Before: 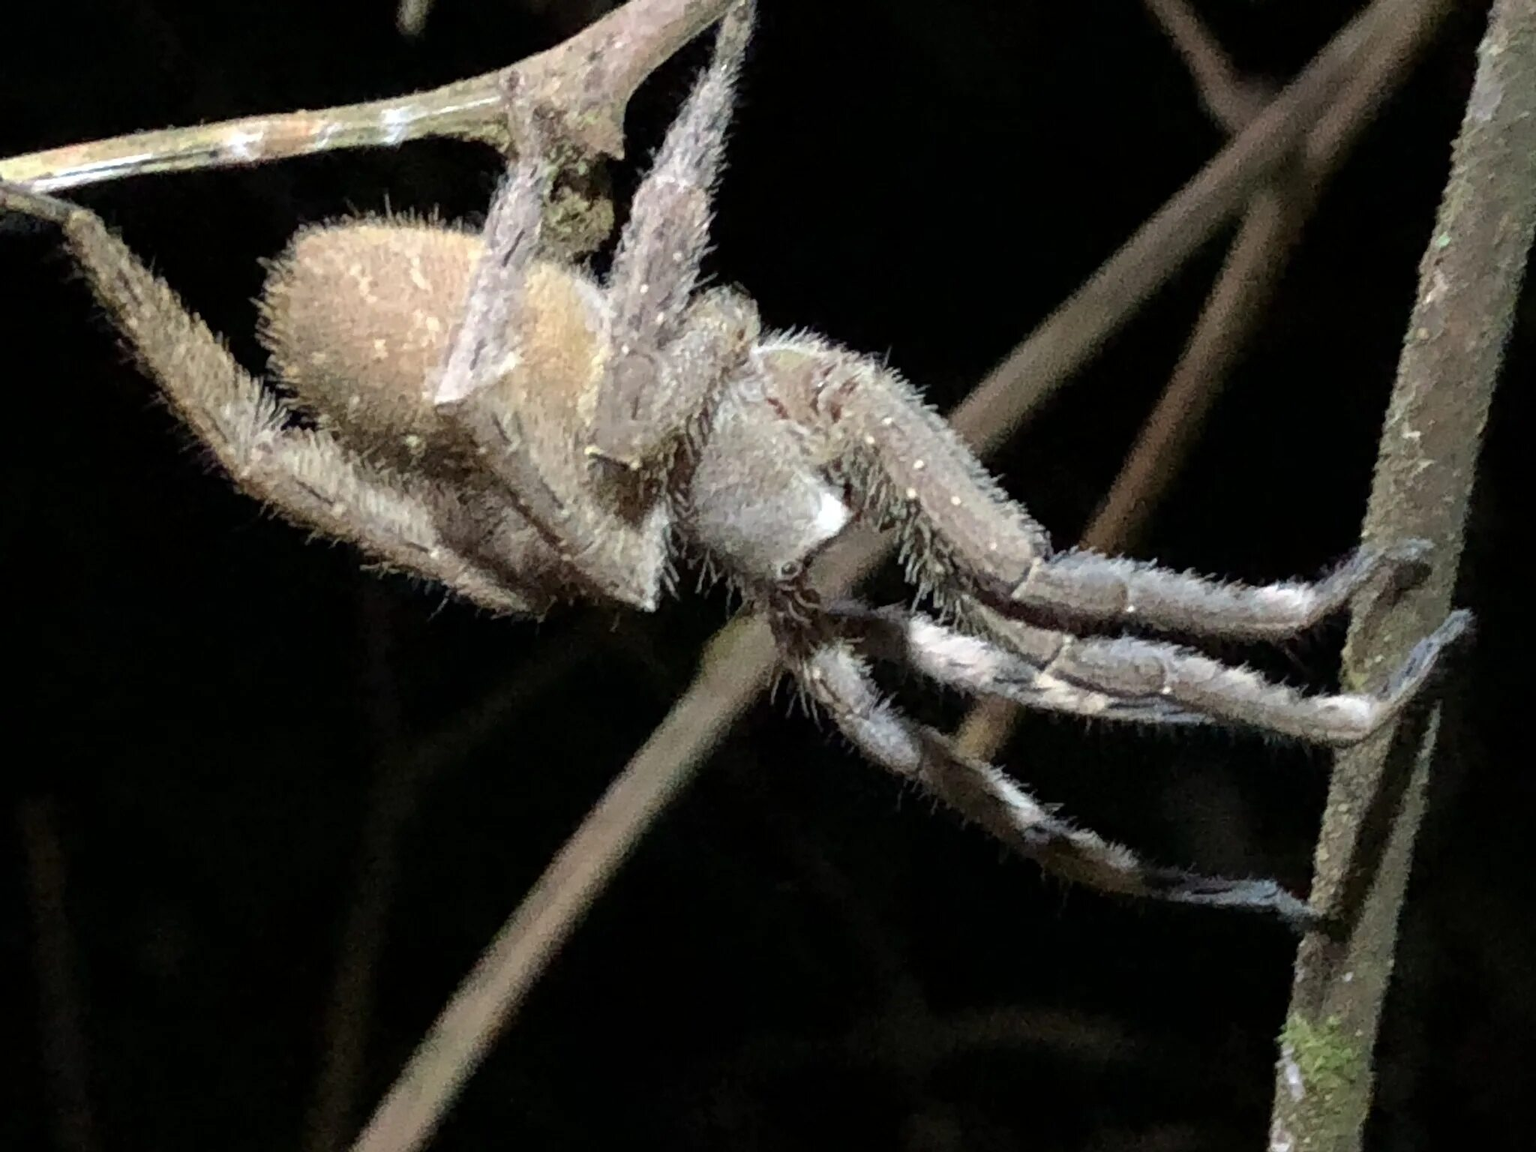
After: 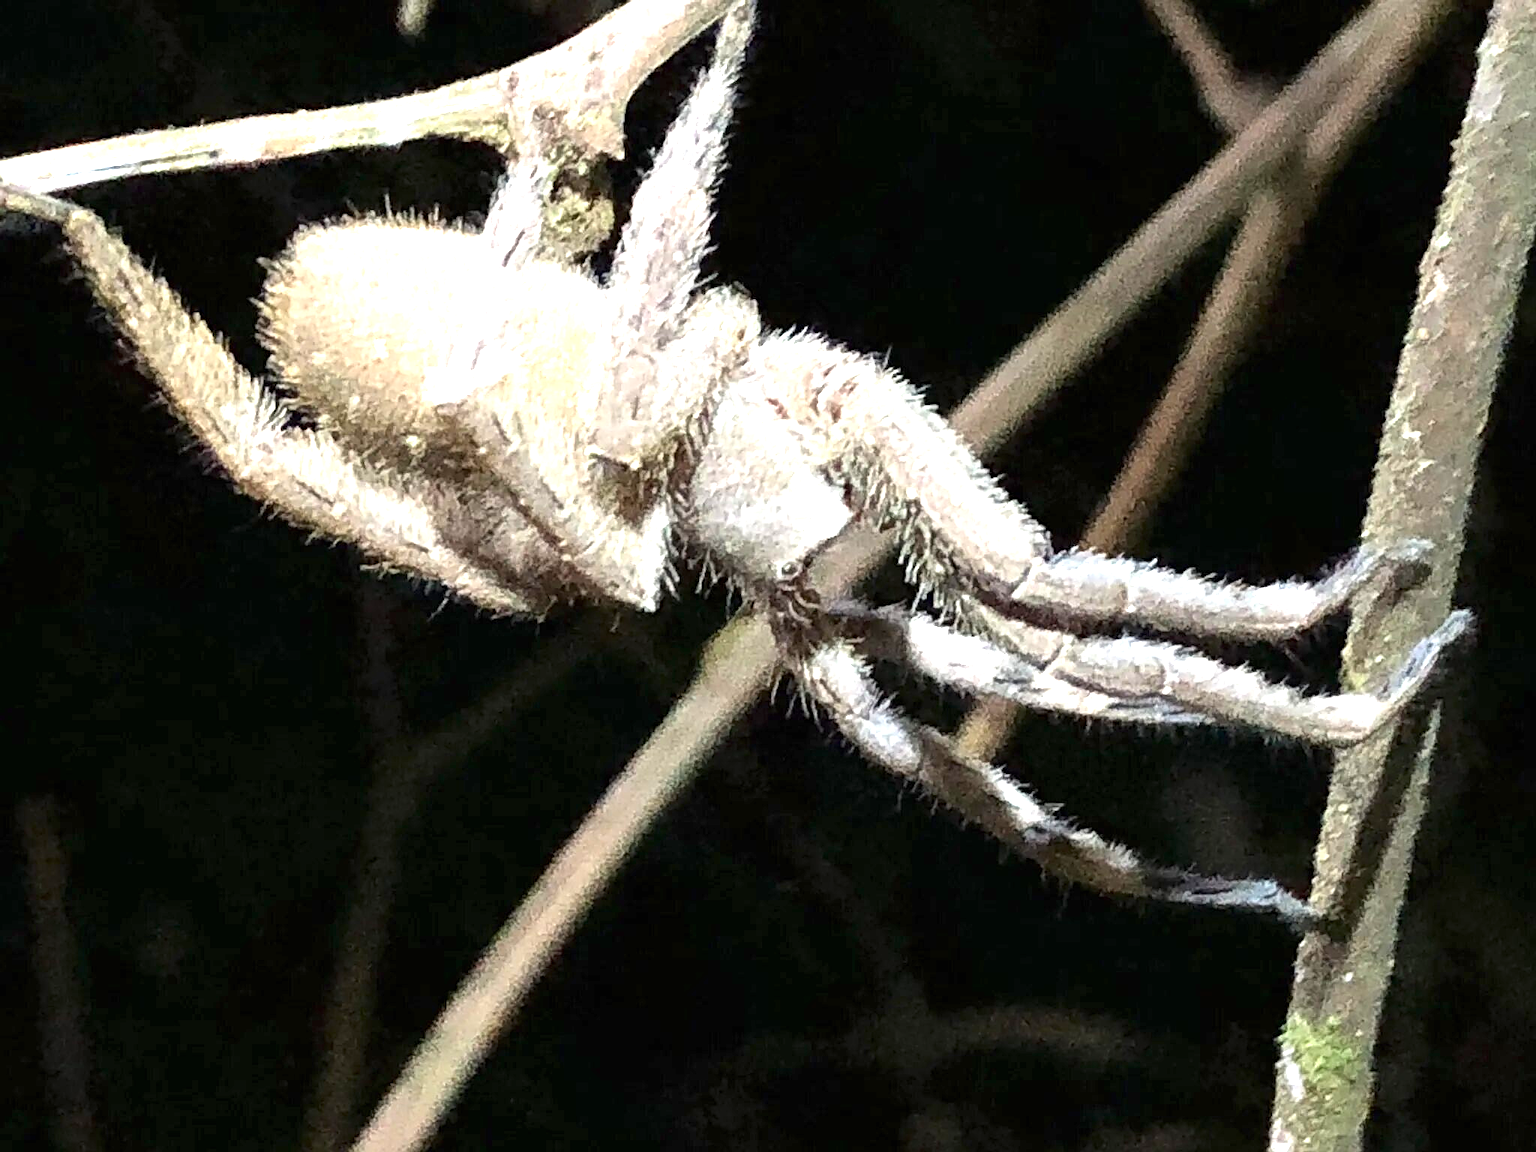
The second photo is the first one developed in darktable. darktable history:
sharpen: on, module defaults
exposure: black level correction 0, exposure 1.45 EV, compensate exposure bias true, compensate highlight preservation false
